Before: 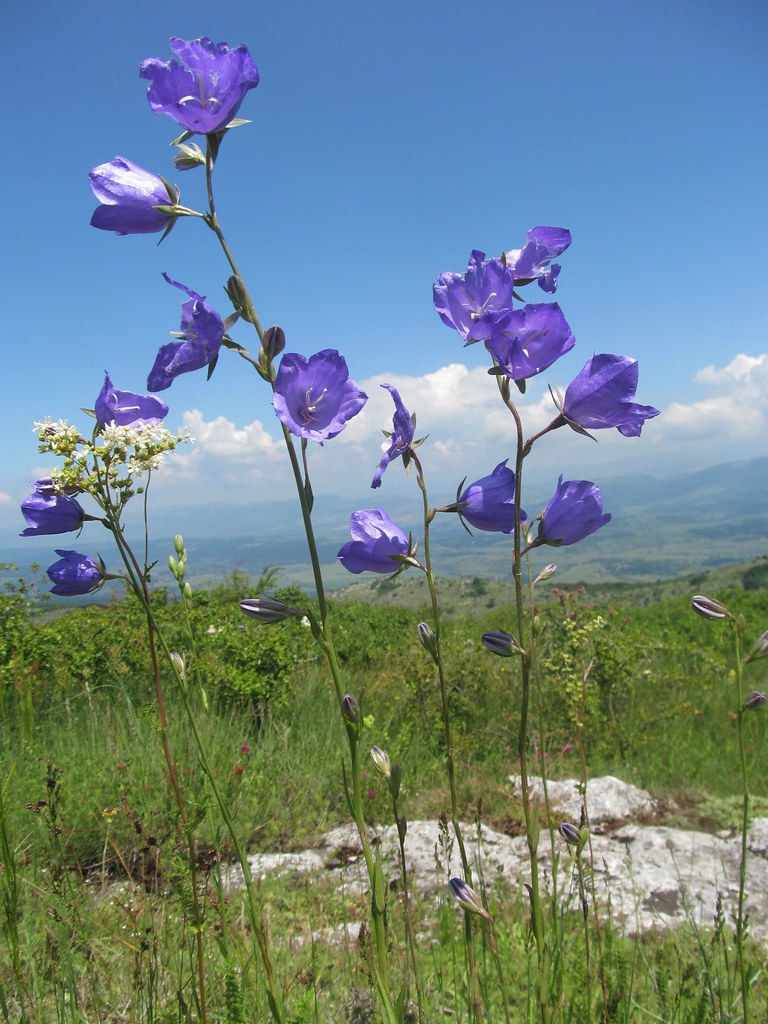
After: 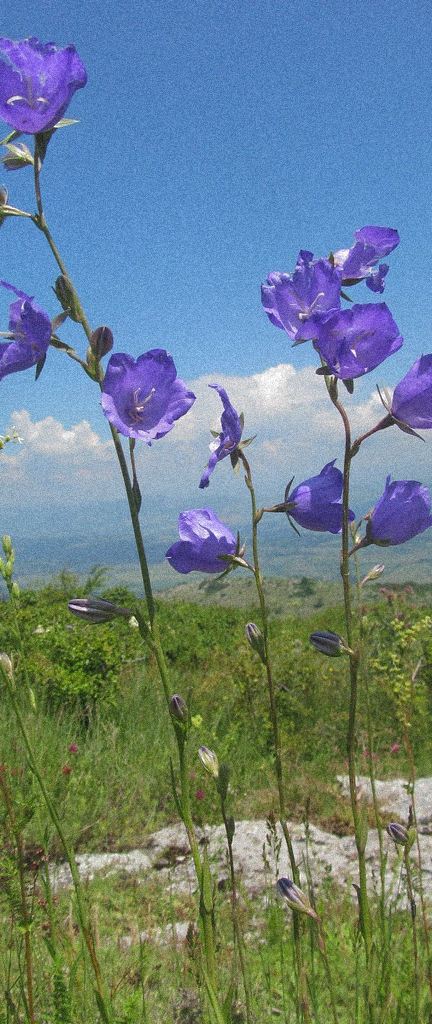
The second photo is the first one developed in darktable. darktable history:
crop and rotate: left 22.516%, right 21.234%
white balance: emerald 1
shadows and highlights: highlights -60
grain: coarseness 9.38 ISO, strength 34.99%, mid-tones bias 0%
